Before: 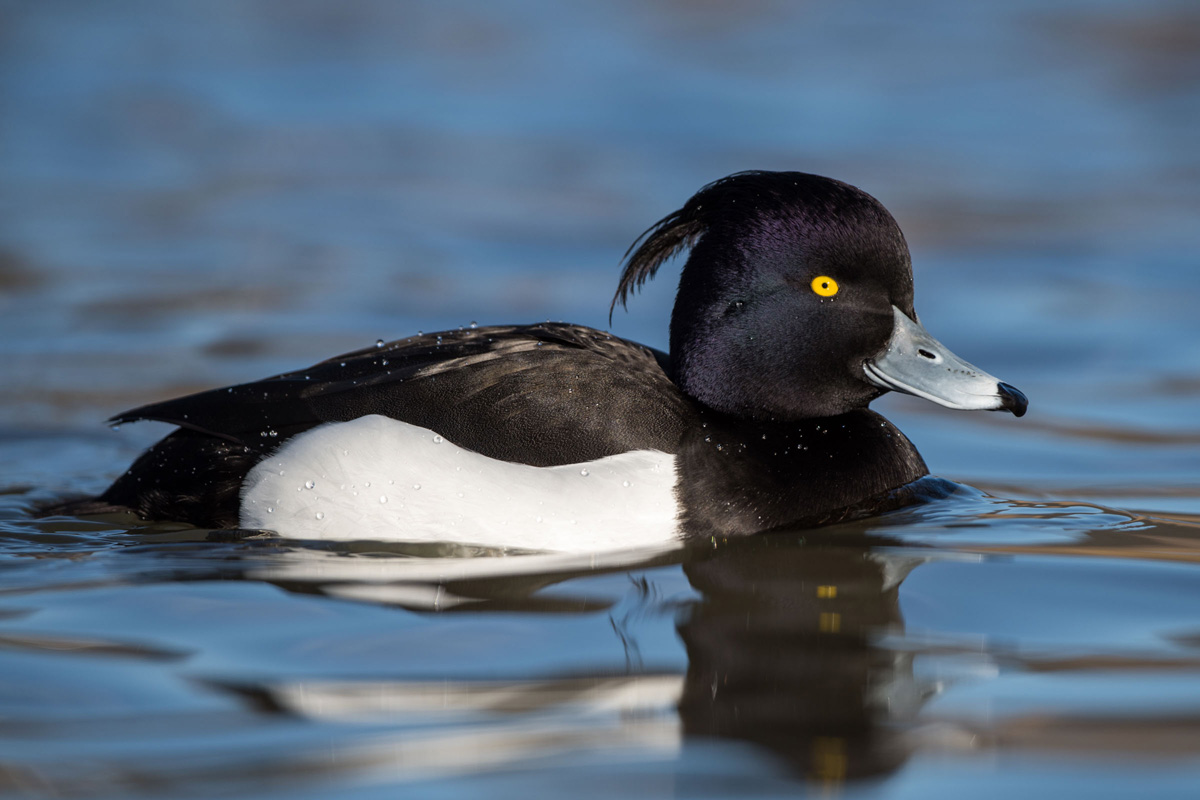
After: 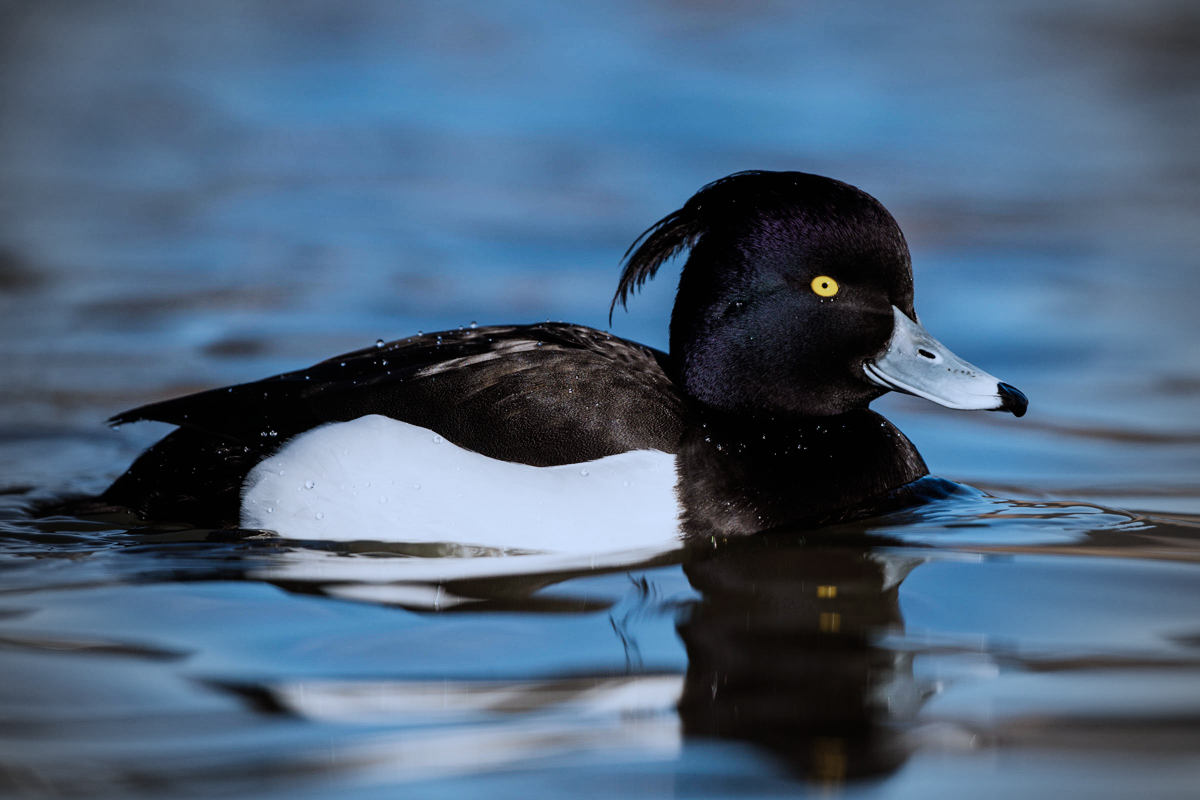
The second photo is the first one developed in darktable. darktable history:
color correction: highlights a* -2.24, highlights b* -18.1
vignetting: fall-off start 67.15%, brightness -0.442, saturation -0.691, width/height ratio 1.011, unbound false
sigmoid: skew -0.2, preserve hue 0%, red attenuation 0.1, red rotation 0.035, green attenuation 0.1, green rotation -0.017, blue attenuation 0.15, blue rotation -0.052, base primaries Rec2020
color balance rgb: shadows lift › luminance -10%, highlights gain › luminance 10%, saturation formula JzAzBz (2021)
